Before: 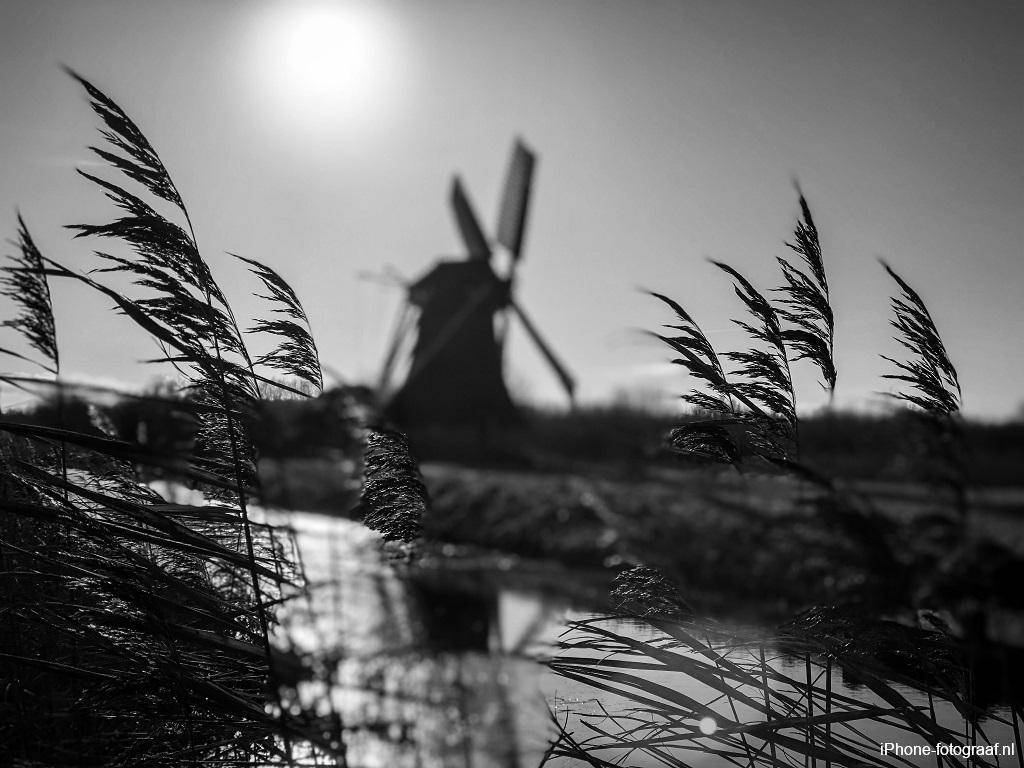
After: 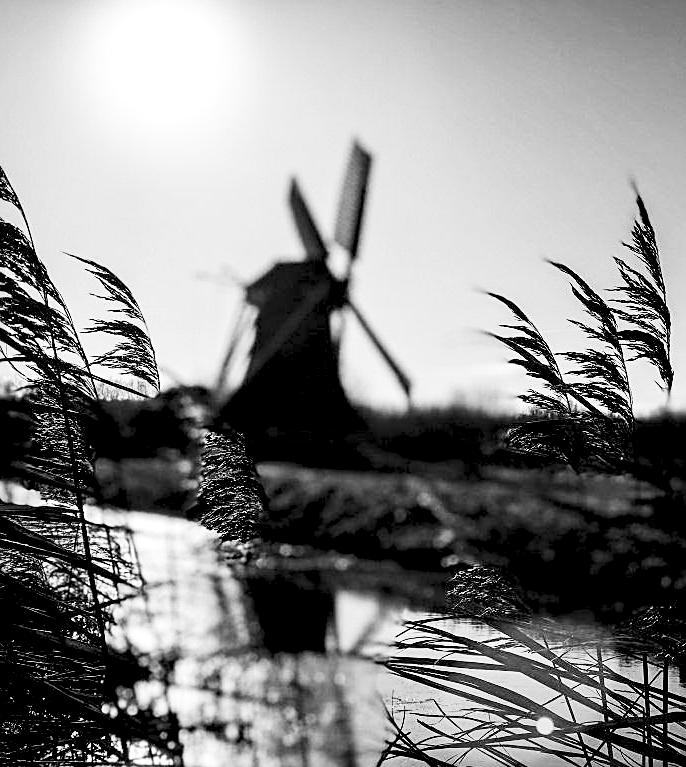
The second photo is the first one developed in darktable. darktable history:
contrast brightness saturation: contrast 0.283
color balance rgb: linear chroma grading › global chroma -15.608%, perceptual saturation grading › global saturation 12.594%, perceptual brilliance grading › global brilliance 9.795%, contrast -29.363%
crop and rotate: left 15.978%, right 16.96%
sharpen: on, module defaults
exposure: black level correction 0.012, exposure 0.691 EV, compensate highlight preservation false
